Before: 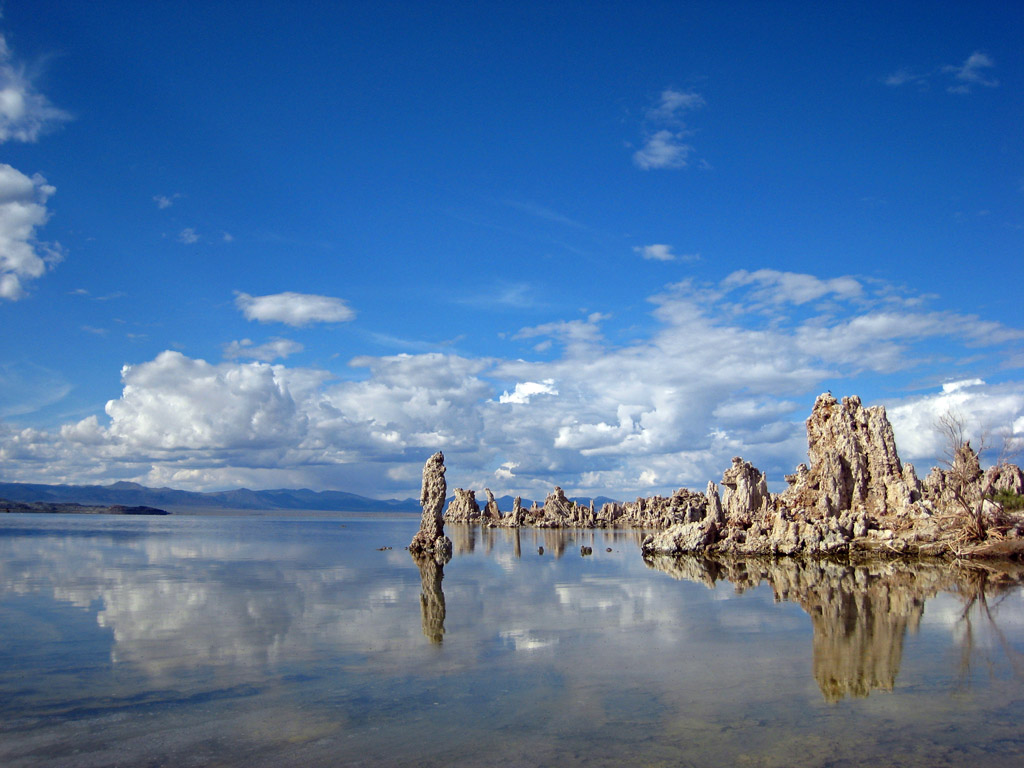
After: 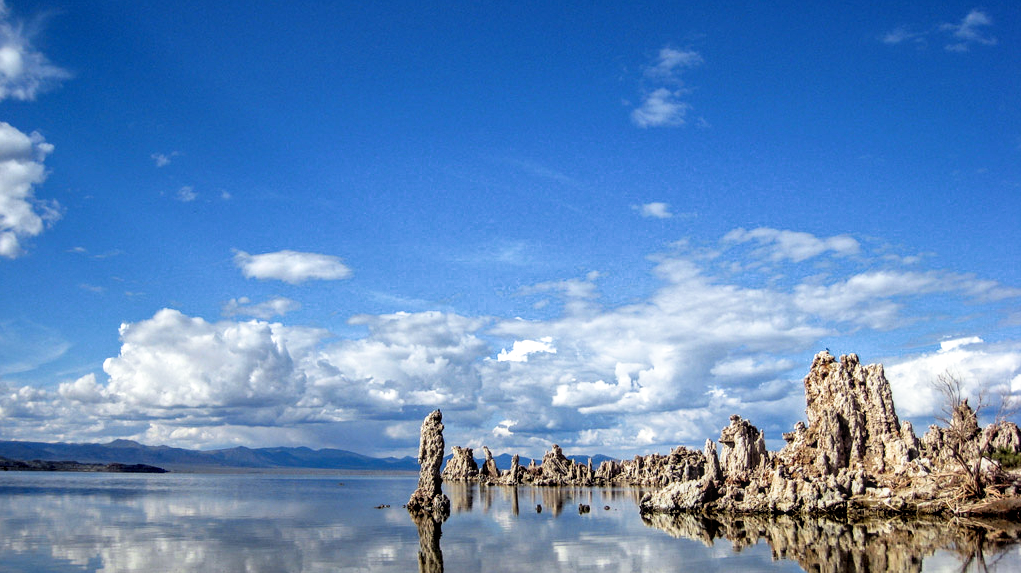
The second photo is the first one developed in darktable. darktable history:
filmic rgb: middle gray luminance 8.85%, black relative exposure -6.34 EV, white relative exposure 2.73 EV, target black luminance 0%, hardness 4.73, latitude 73.36%, contrast 1.333, shadows ↔ highlights balance 9.8%, color science v5 (2021), contrast in shadows safe, contrast in highlights safe
exposure: exposure 0.129 EV, compensate highlight preservation false
crop: left 0.232%, top 5.486%, bottom 19.893%
shadows and highlights: soften with gaussian
local contrast: on, module defaults
